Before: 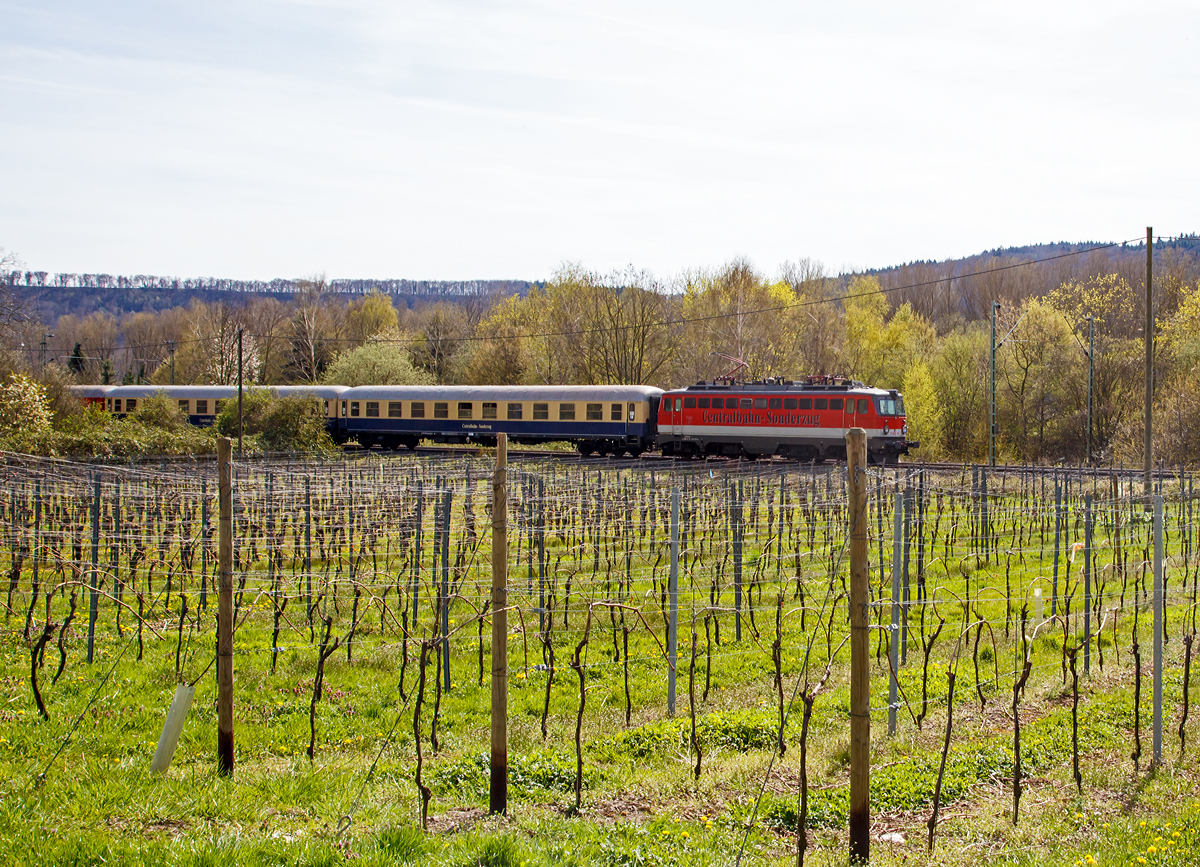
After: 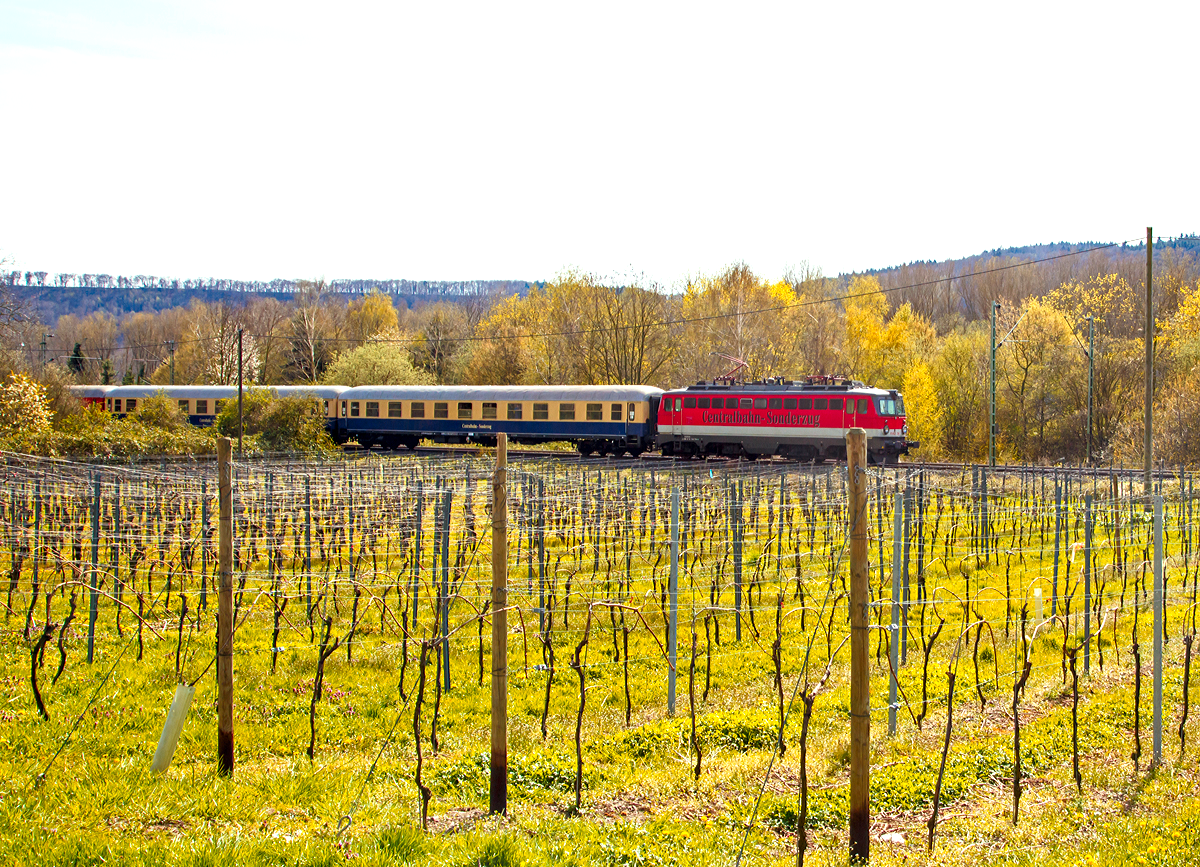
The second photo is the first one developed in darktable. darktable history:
exposure: exposure 0.563 EV, compensate exposure bias true, compensate highlight preservation false
color correction: highlights a* -4.59, highlights b* 5.06, saturation 0.954
color zones: curves: ch1 [(0.24, 0.629) (0.75, 0.5)]; ch2 [(0.255, 0.454) (0.745, 0.491)]
